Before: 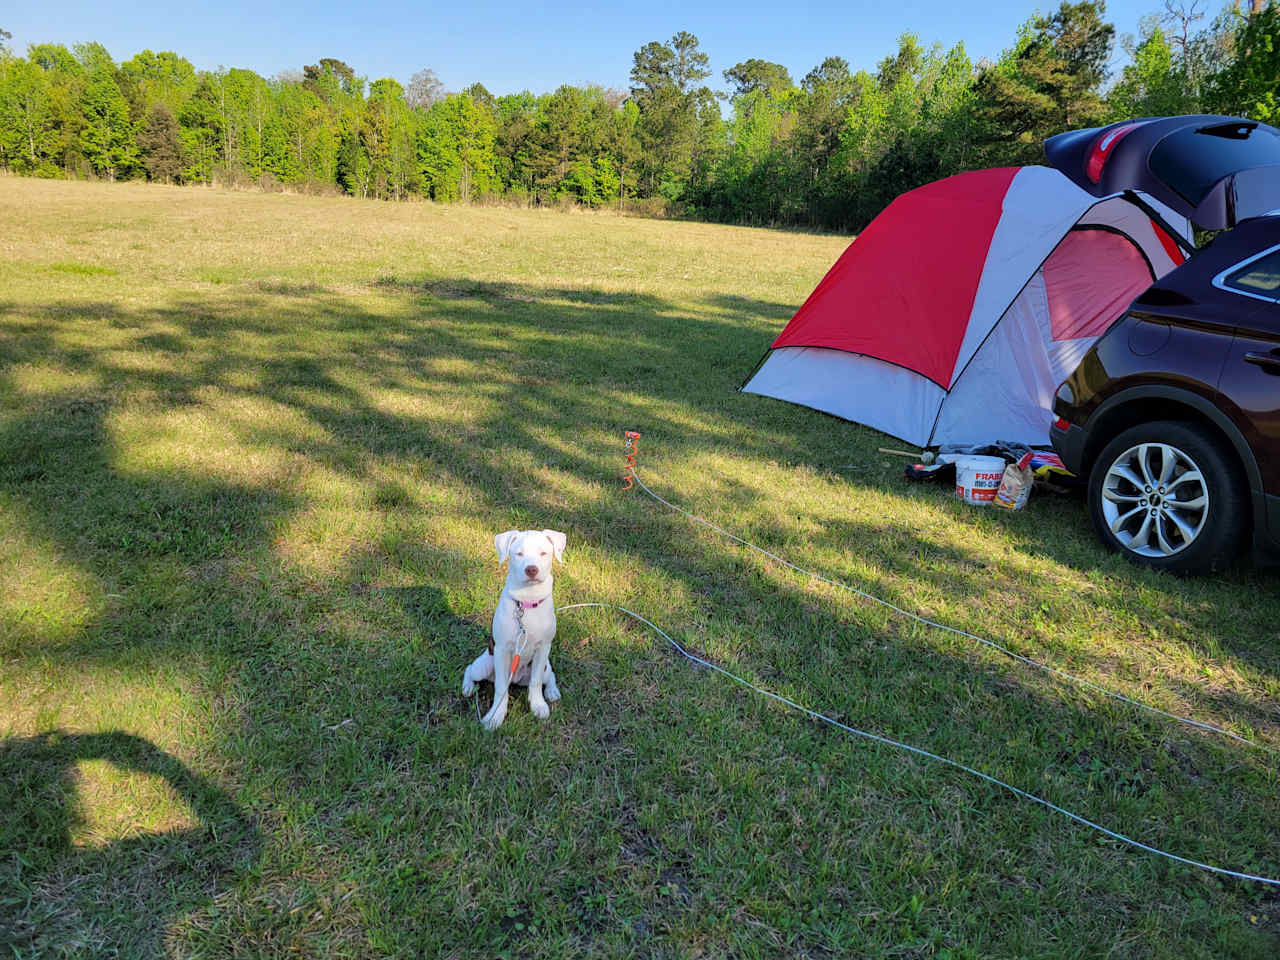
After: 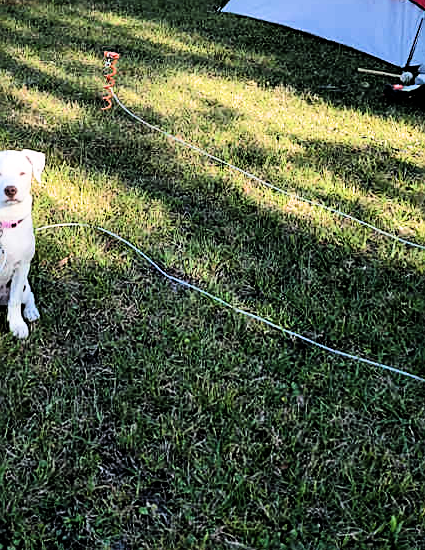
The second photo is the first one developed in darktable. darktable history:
crop: left 40.734%, top 39.678%, right 25.987%, bottom 2.987%
filmic rgb: black relative exposure -5.36 EV, white relative exposure 2.85 EV, dynamic range scaling -37.46%, hardness 4, contrast 1.606, highlights saturation mix -1.45%, iterations of high-quality reconstruction 0
tone equalizer: -8 EV -0.426 EV, -7 EV -0.37 EV, -6 EV -0.335 EV, -5 EV -0.228 EV, -3 EV 0.192 EV, -2 EV 0.347 EV, -1 EV 0.394 EV, +0 EV 0.418 EV, edges refinement/feathering 500, mask exposure compensation -1.57 EV, preserve details no
sharpen: on, module defaults
